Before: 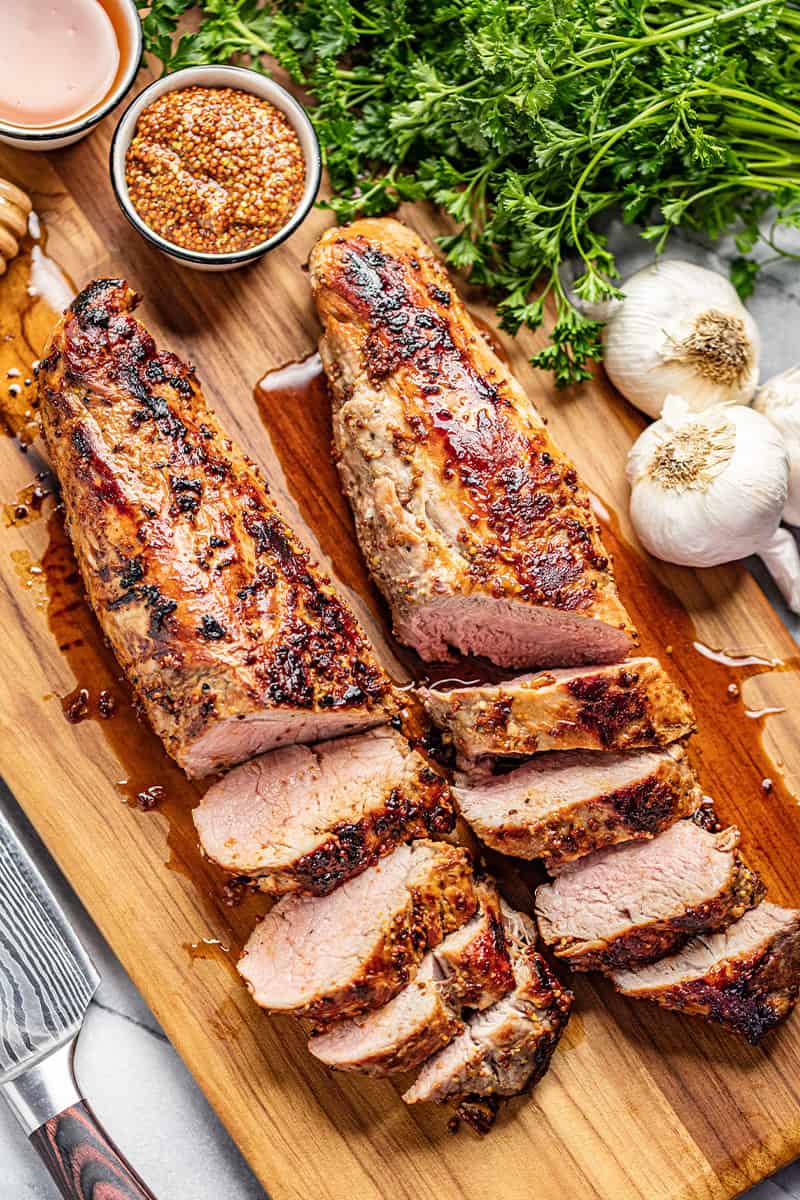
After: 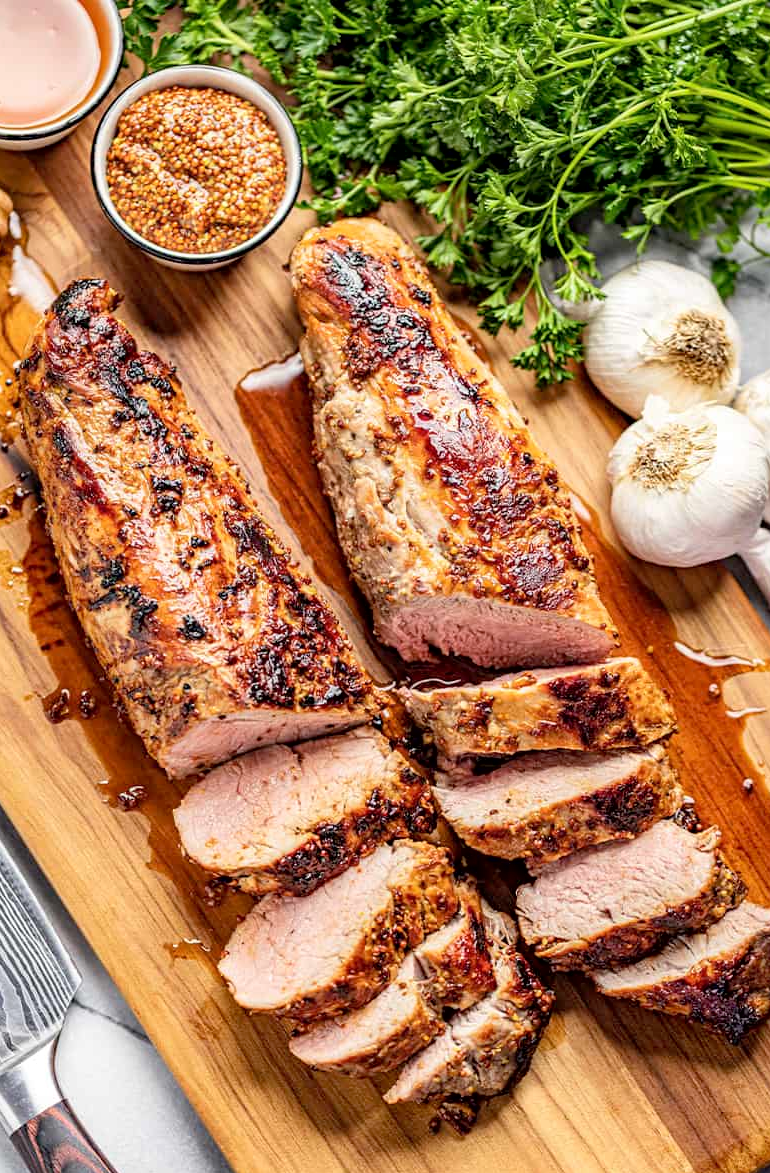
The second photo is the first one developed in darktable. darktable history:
exposure: black level correction 0.004, exposure 0.014 EV, compensate highlight preservation false
contrast brightness saturation: contrast 0.05, brightness 0.06, saturation 0.01
crop and rotate: left 2.536%, right 1.107%, bottom 2.246%
